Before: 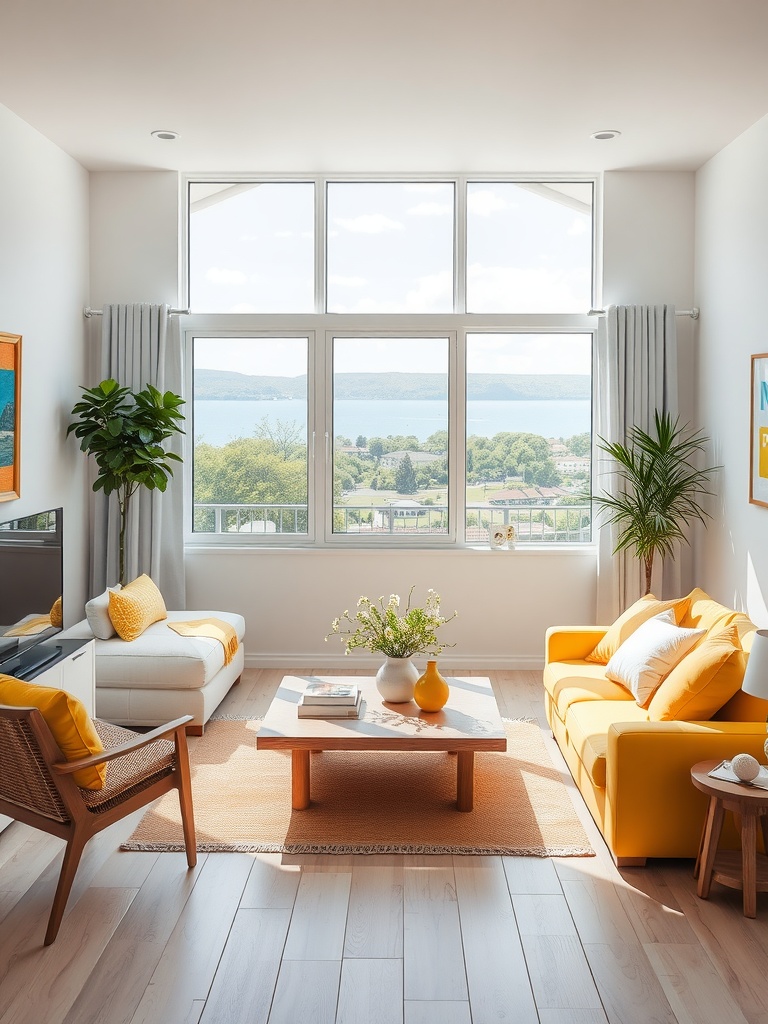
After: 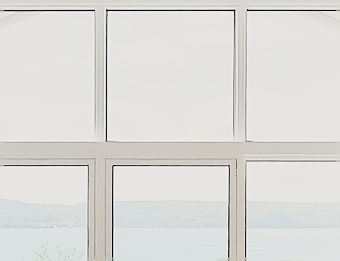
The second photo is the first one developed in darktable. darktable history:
sharpen: radius 1.384, amount 1.234, threshold 0.733
tone curve: curves: ch0 [(0, 0) (0.131, 0.135) (0.288, 0.372) (0.451, 0.608) (0.612, 0.739) (0.736, 0.832) (1, 1)]; ch1 [(0, 0) (0.392, 0.398) (0.487, 0.471) (0.496, 0.493) (0.519, 0.531) (0.557, 0.591) (0.581, 0.639) (0.622, 0.711) (1, 1)]; ch2 [(0, 0) (0.388, 0.344) (0.438, 0.425) (0.476, 0.482) (0.502, 0.508) (0.524, 0.531) (0.538, 0.58) (0.58, 0.621) (0.613, 0.679) (0.655, 0.738) (1, 1)], preserve colors none
crop: left 28.765%, top 16.825%, right 26.856%, bottom 57.601%
color correction: highlights a* 0.444, highlights b* 2.68, shadows a* -0.783, shadows b* -4.74
filmic rgb: black relative exposure -7.65 EV, white relative exposure 4.56 EV, hardness 3.61, contrast 1.055, color science v4 (2020)
